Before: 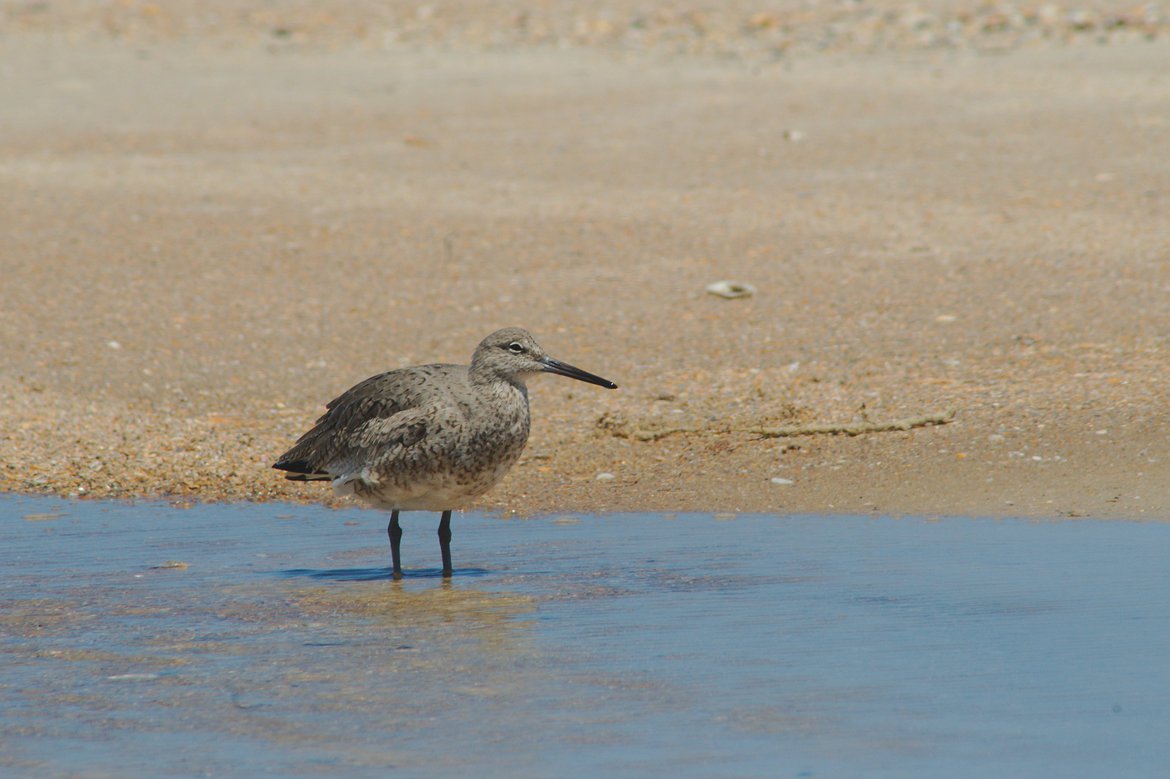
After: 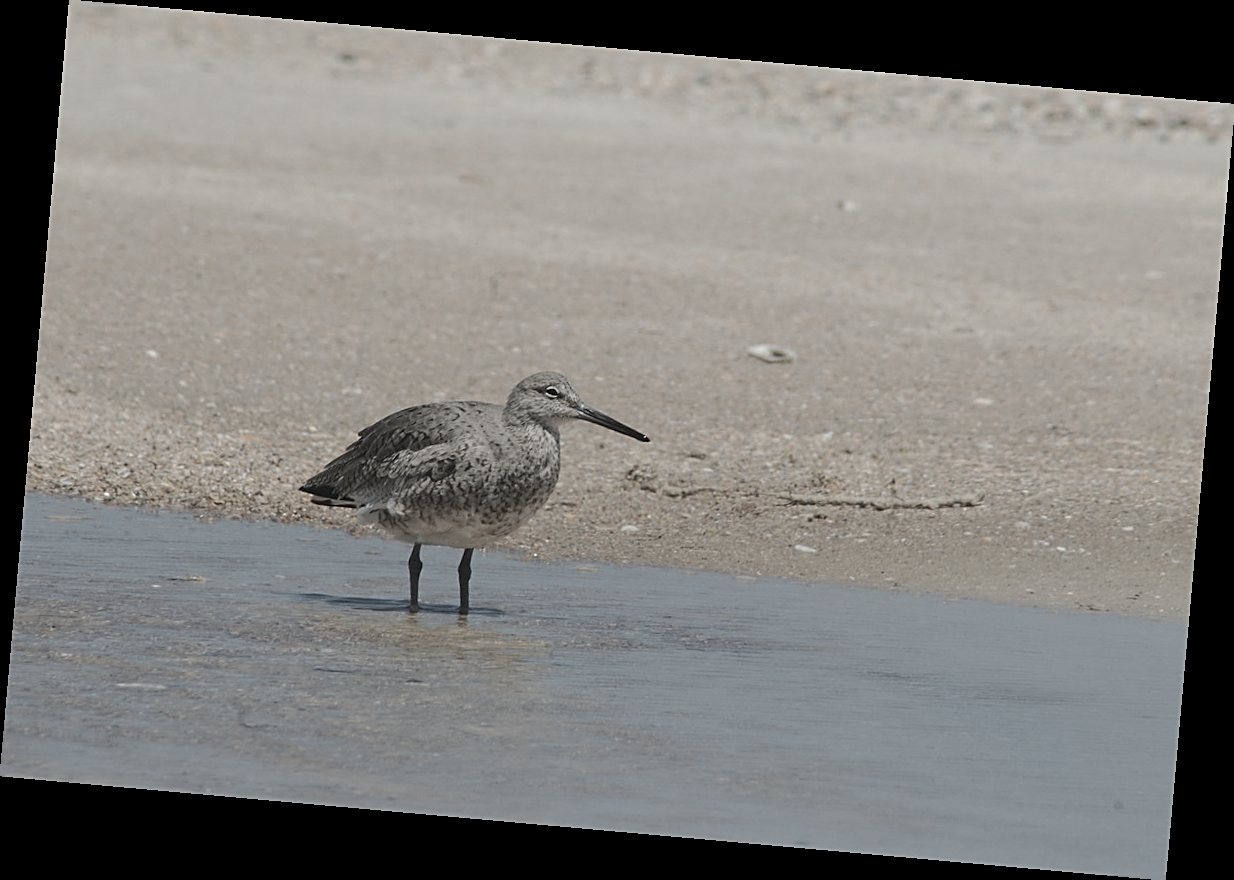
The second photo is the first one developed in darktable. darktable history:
rotate and perspective: rotation 5.12°, automatic cropping off
sharpen: on, module defaults
color correction: saturation 0.3
